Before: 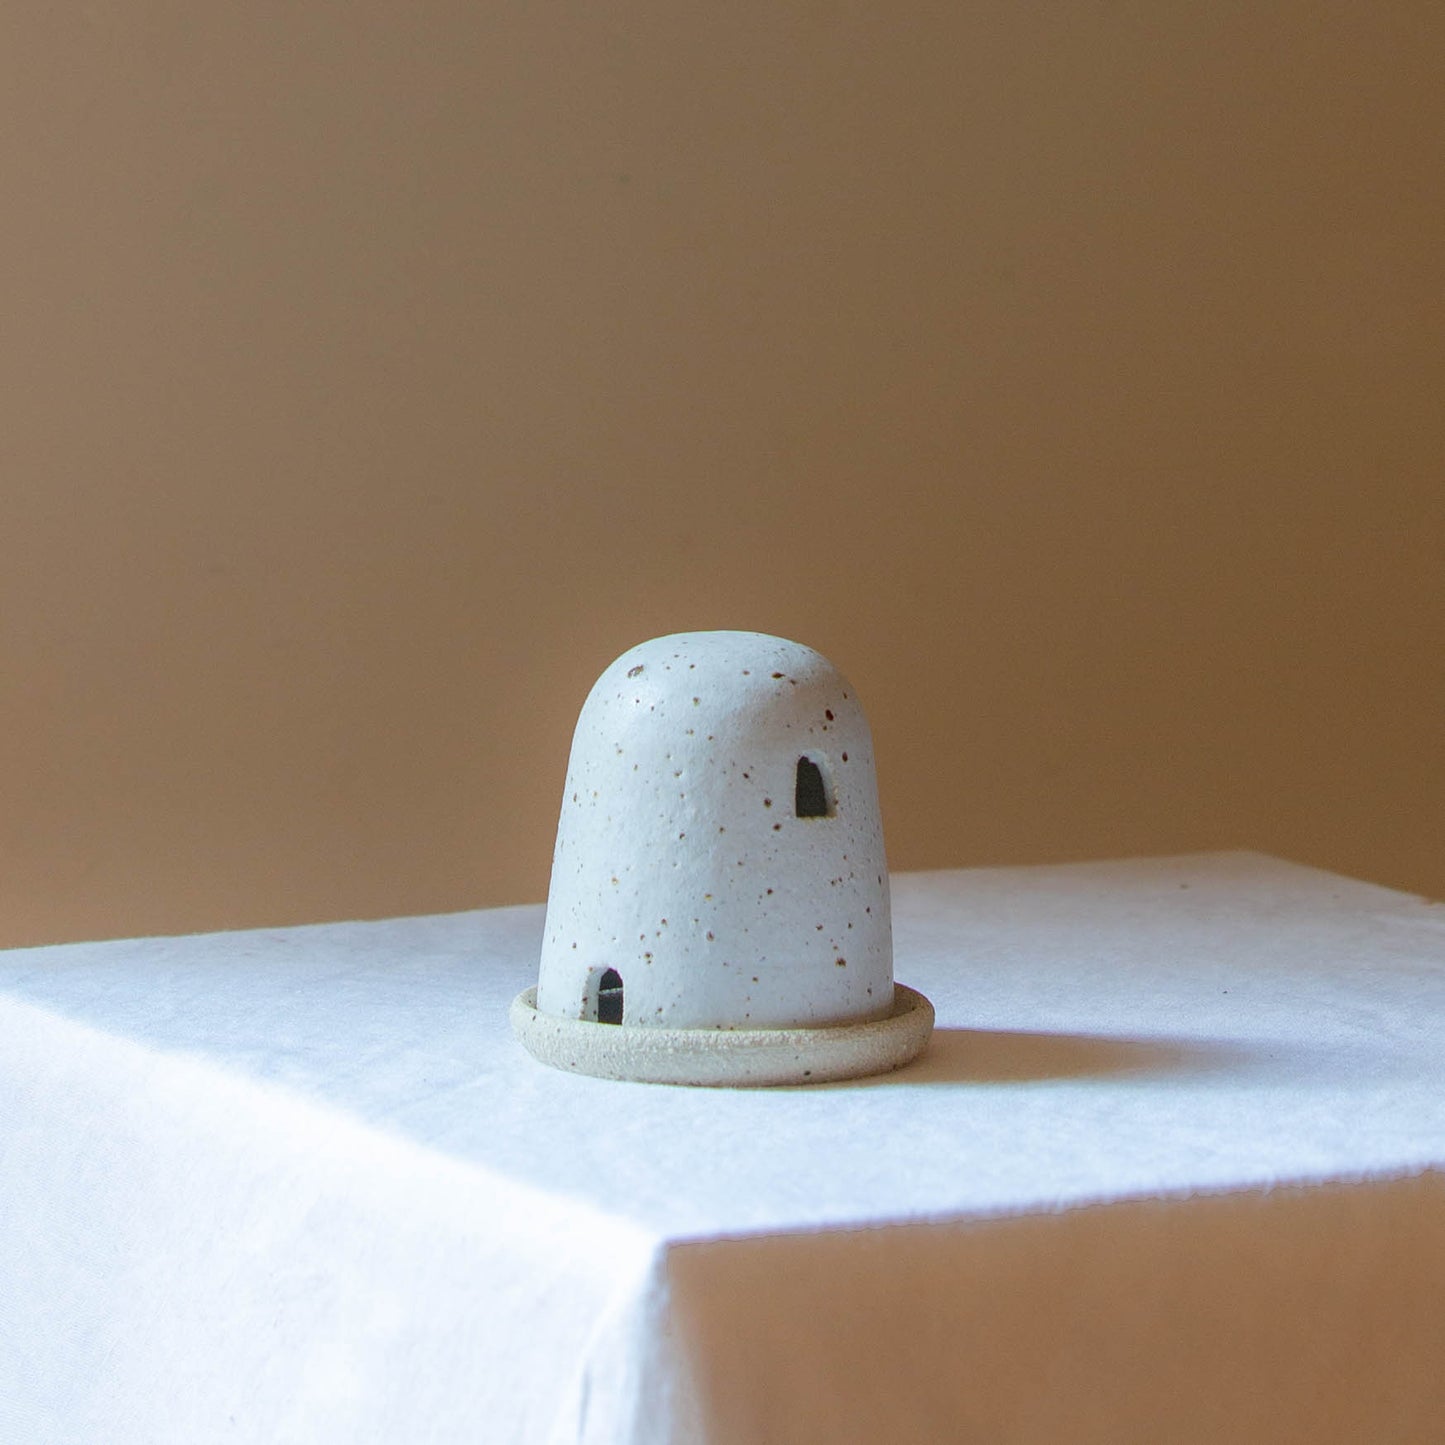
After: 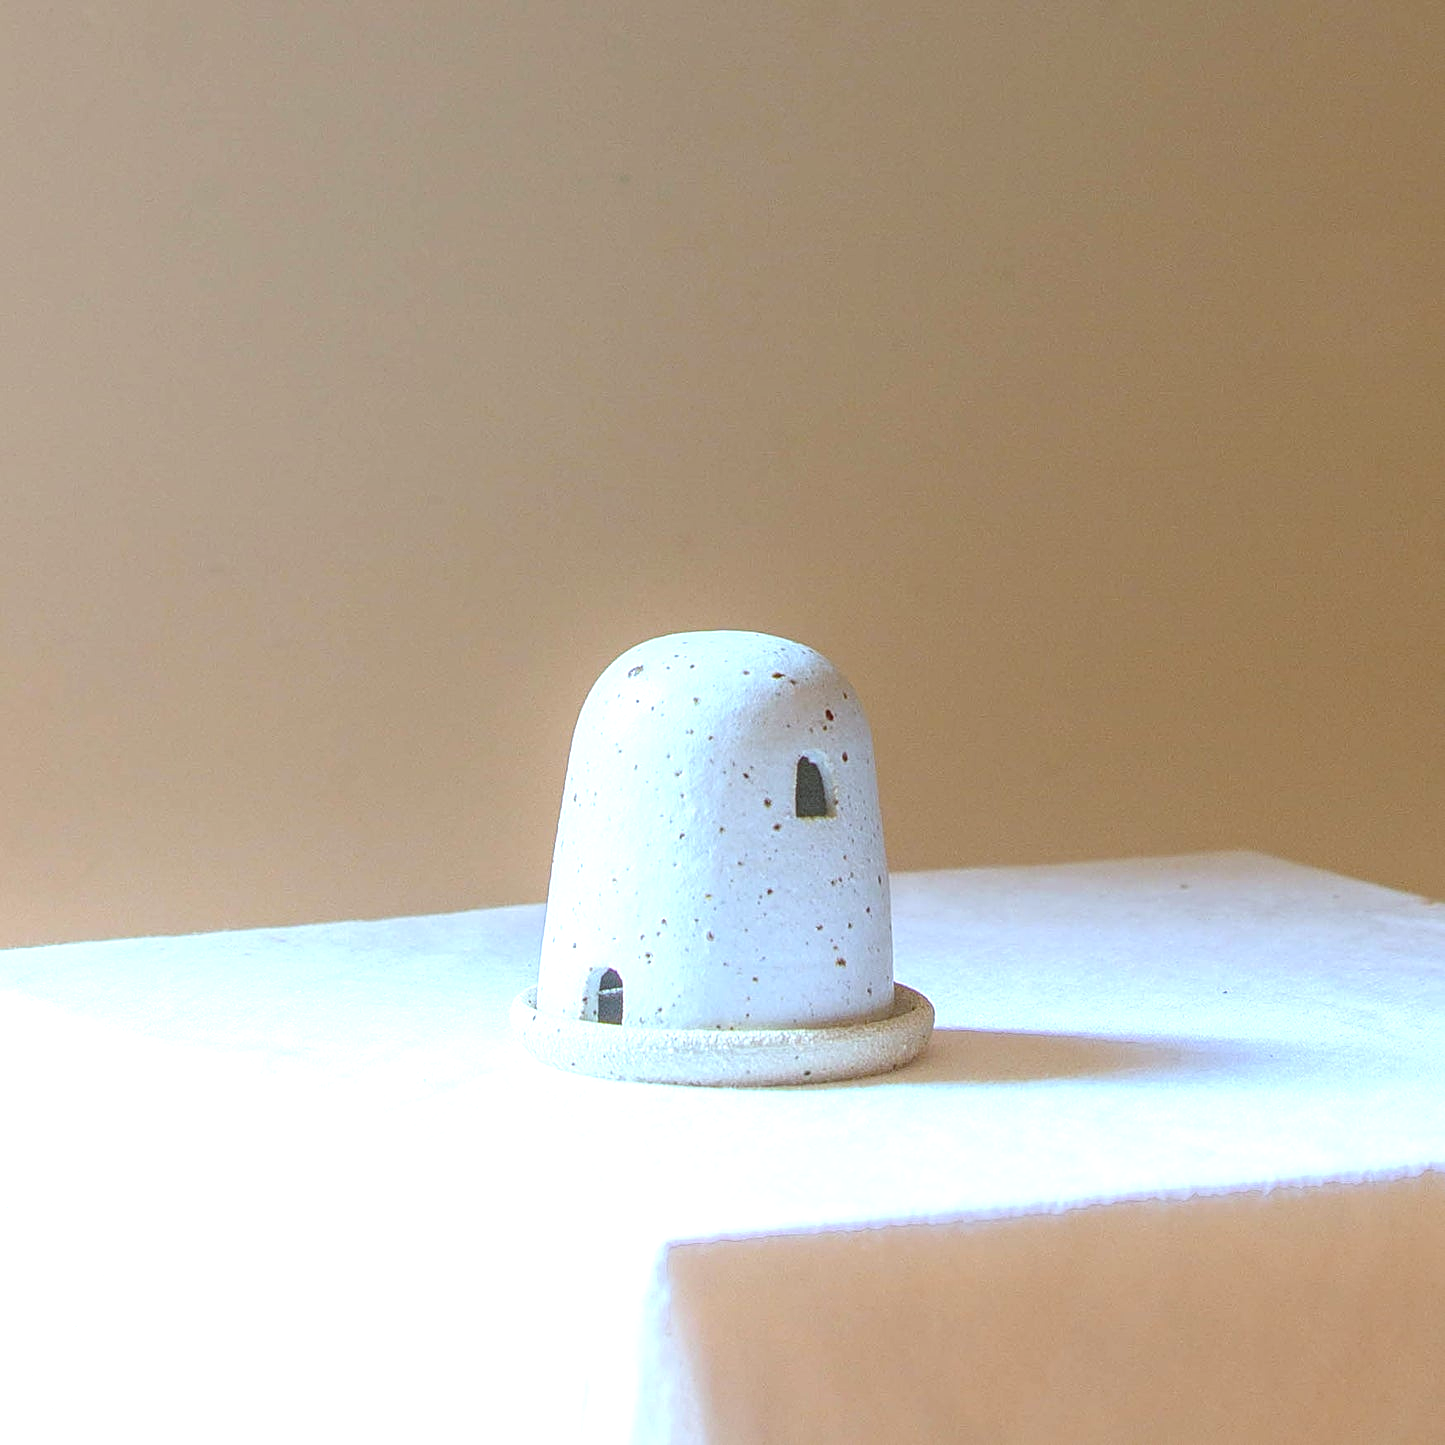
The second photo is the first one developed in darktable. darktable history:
white balance: red 0.924, blue 1.095
sharpen: on, module defaults
local contrast: highlights 48%, shadows 0%, detail 100%
exposure: black level correction 0.001, exposure 0.955 EV, compensate exposure bias true, compensate highlight preservation false
